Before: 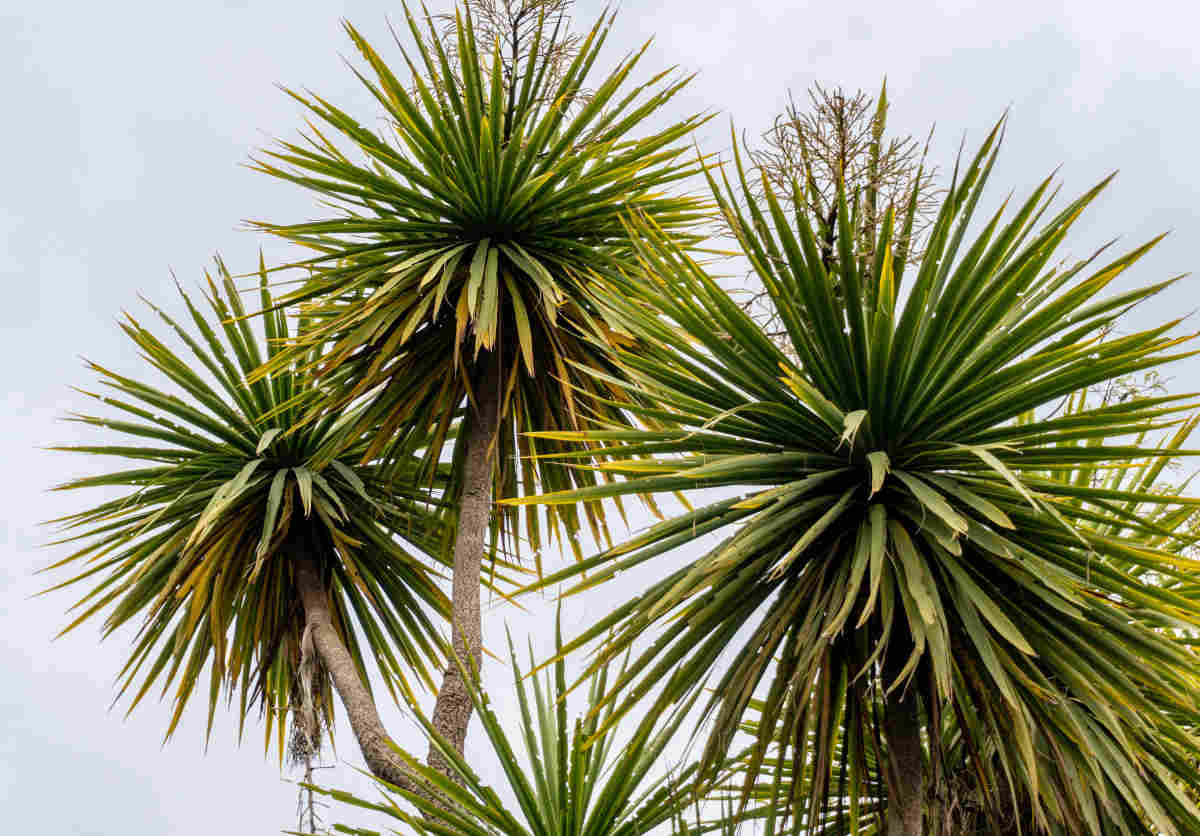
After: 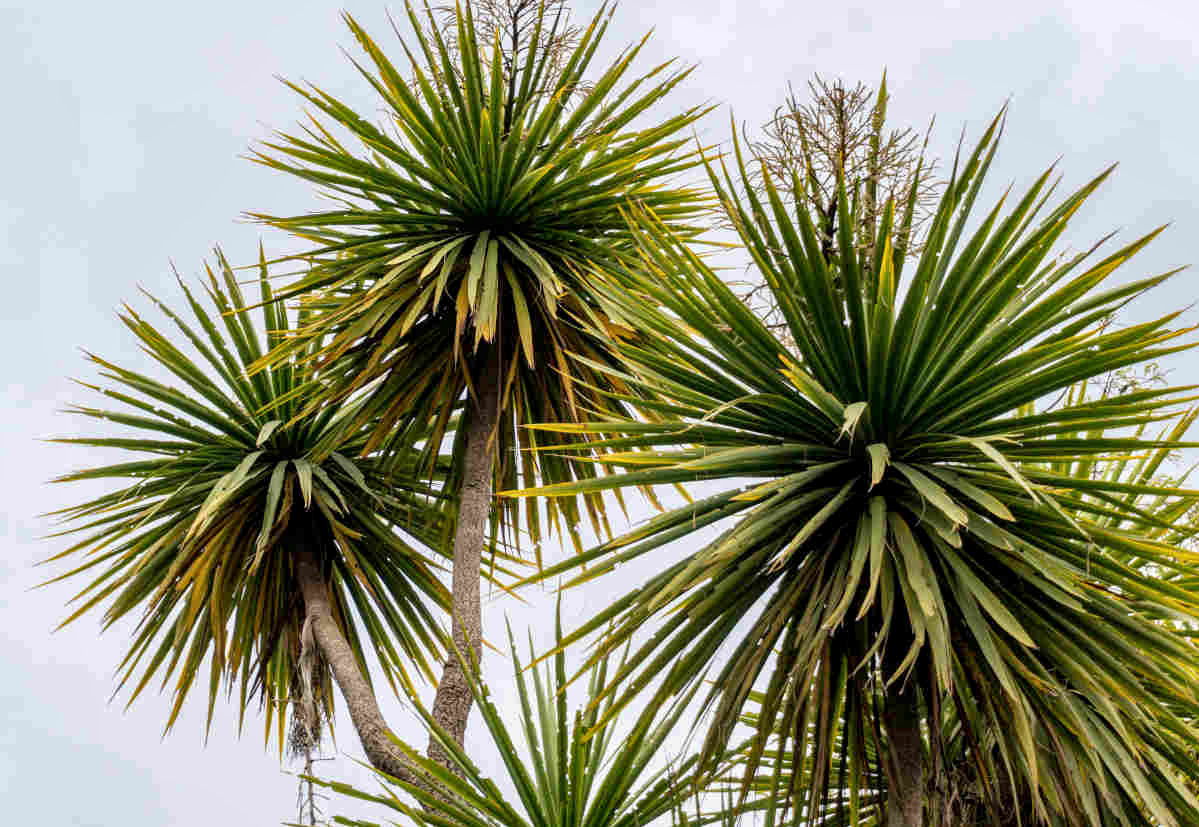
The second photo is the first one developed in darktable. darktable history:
crop: top 1.049%, right 0.001%
local contrast: mode bilateral grid, contrast 20, coarseness 50, detail 120%, midtone range 0.2
